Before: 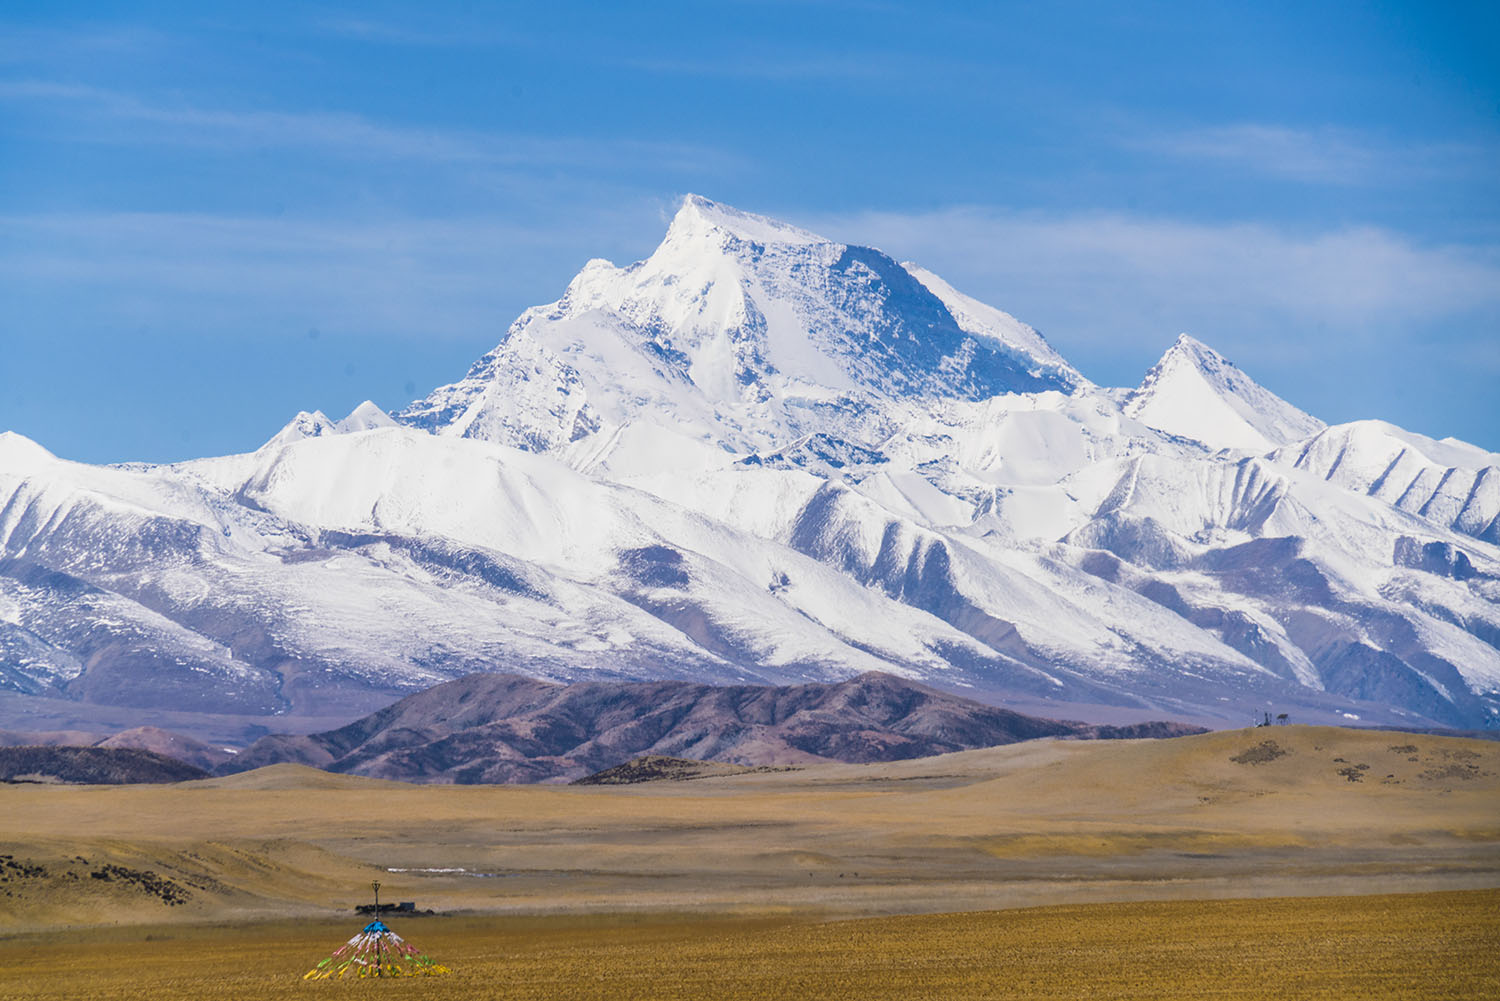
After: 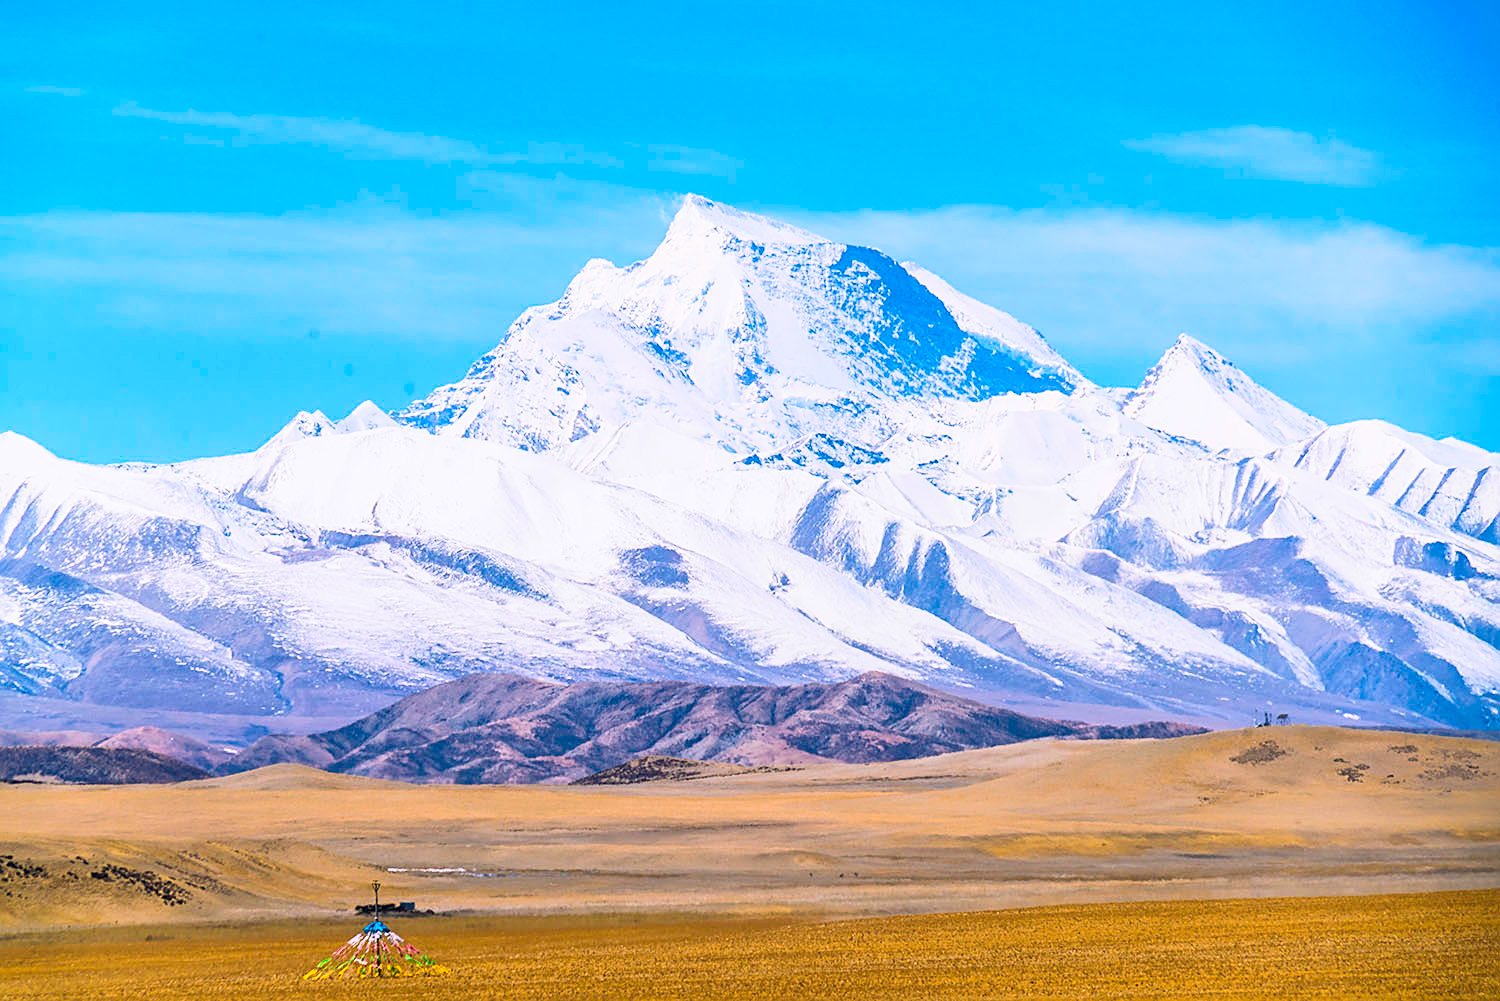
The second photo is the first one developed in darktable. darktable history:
sharpen: on, module defaults
contrast brightness saturation: contrast 0.24, brightness 0.26, saturation 0.39
white balance: red 1.004, blue 1.024
